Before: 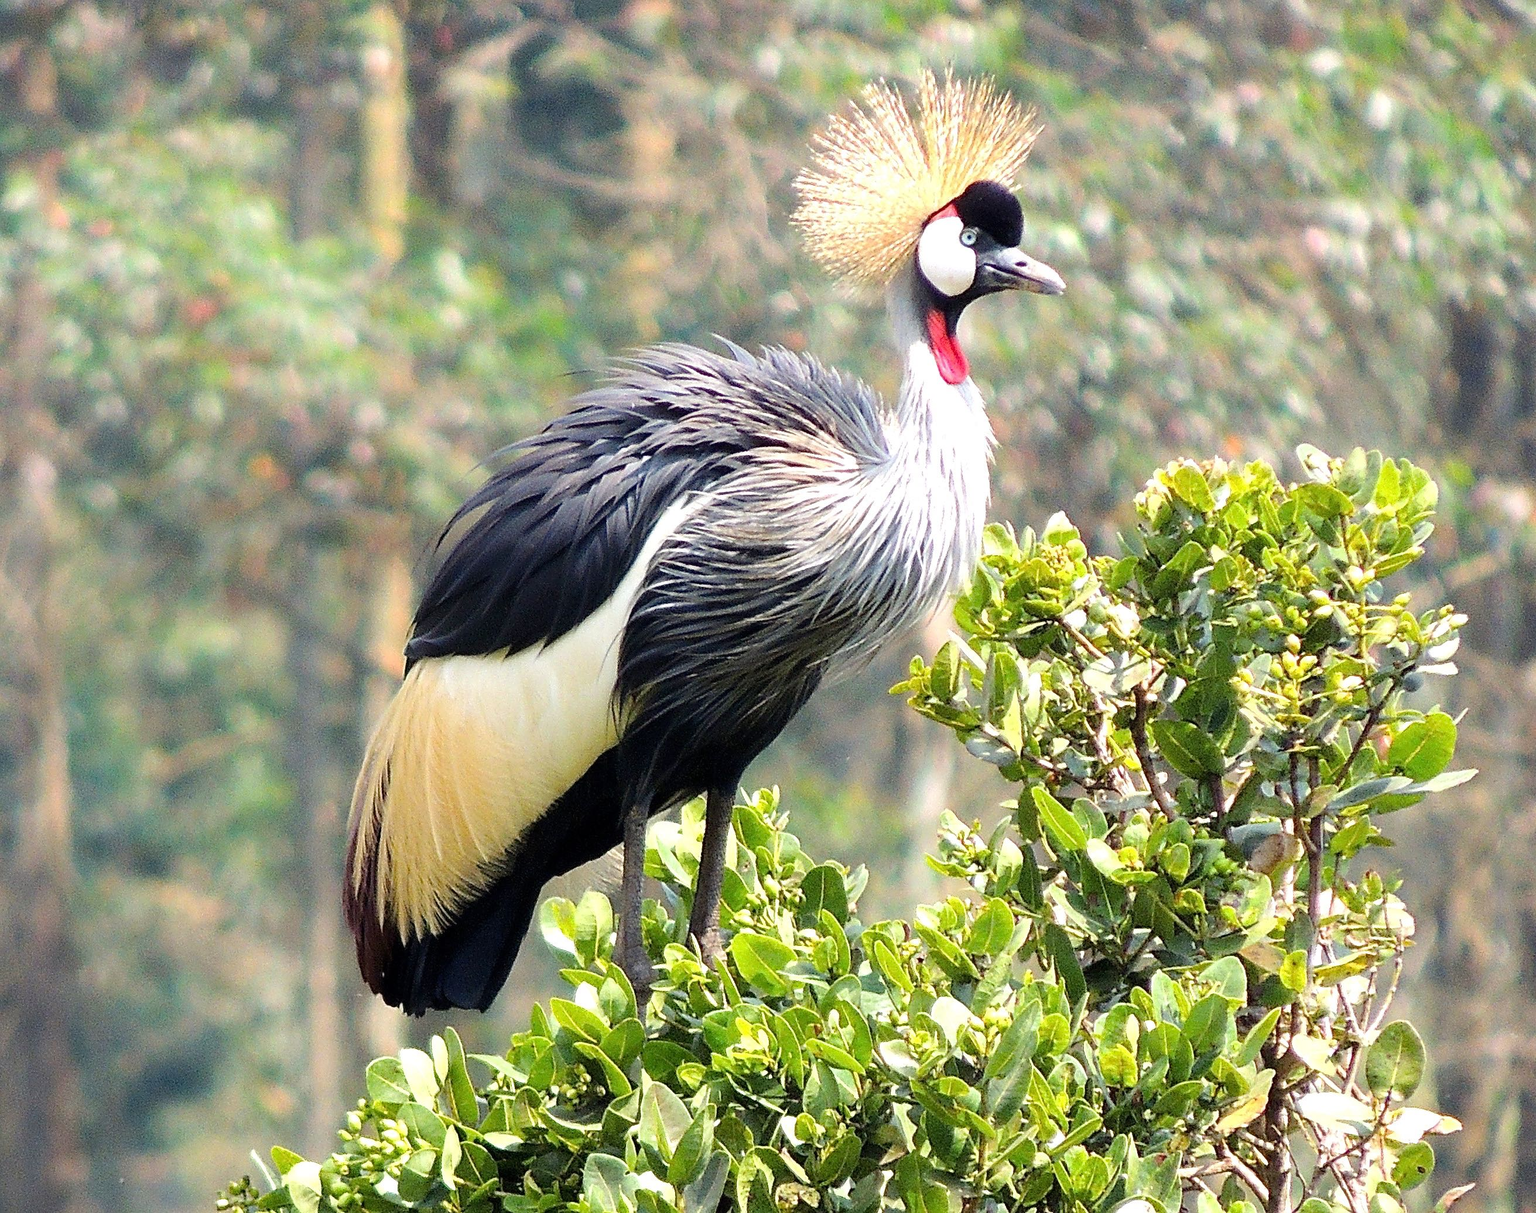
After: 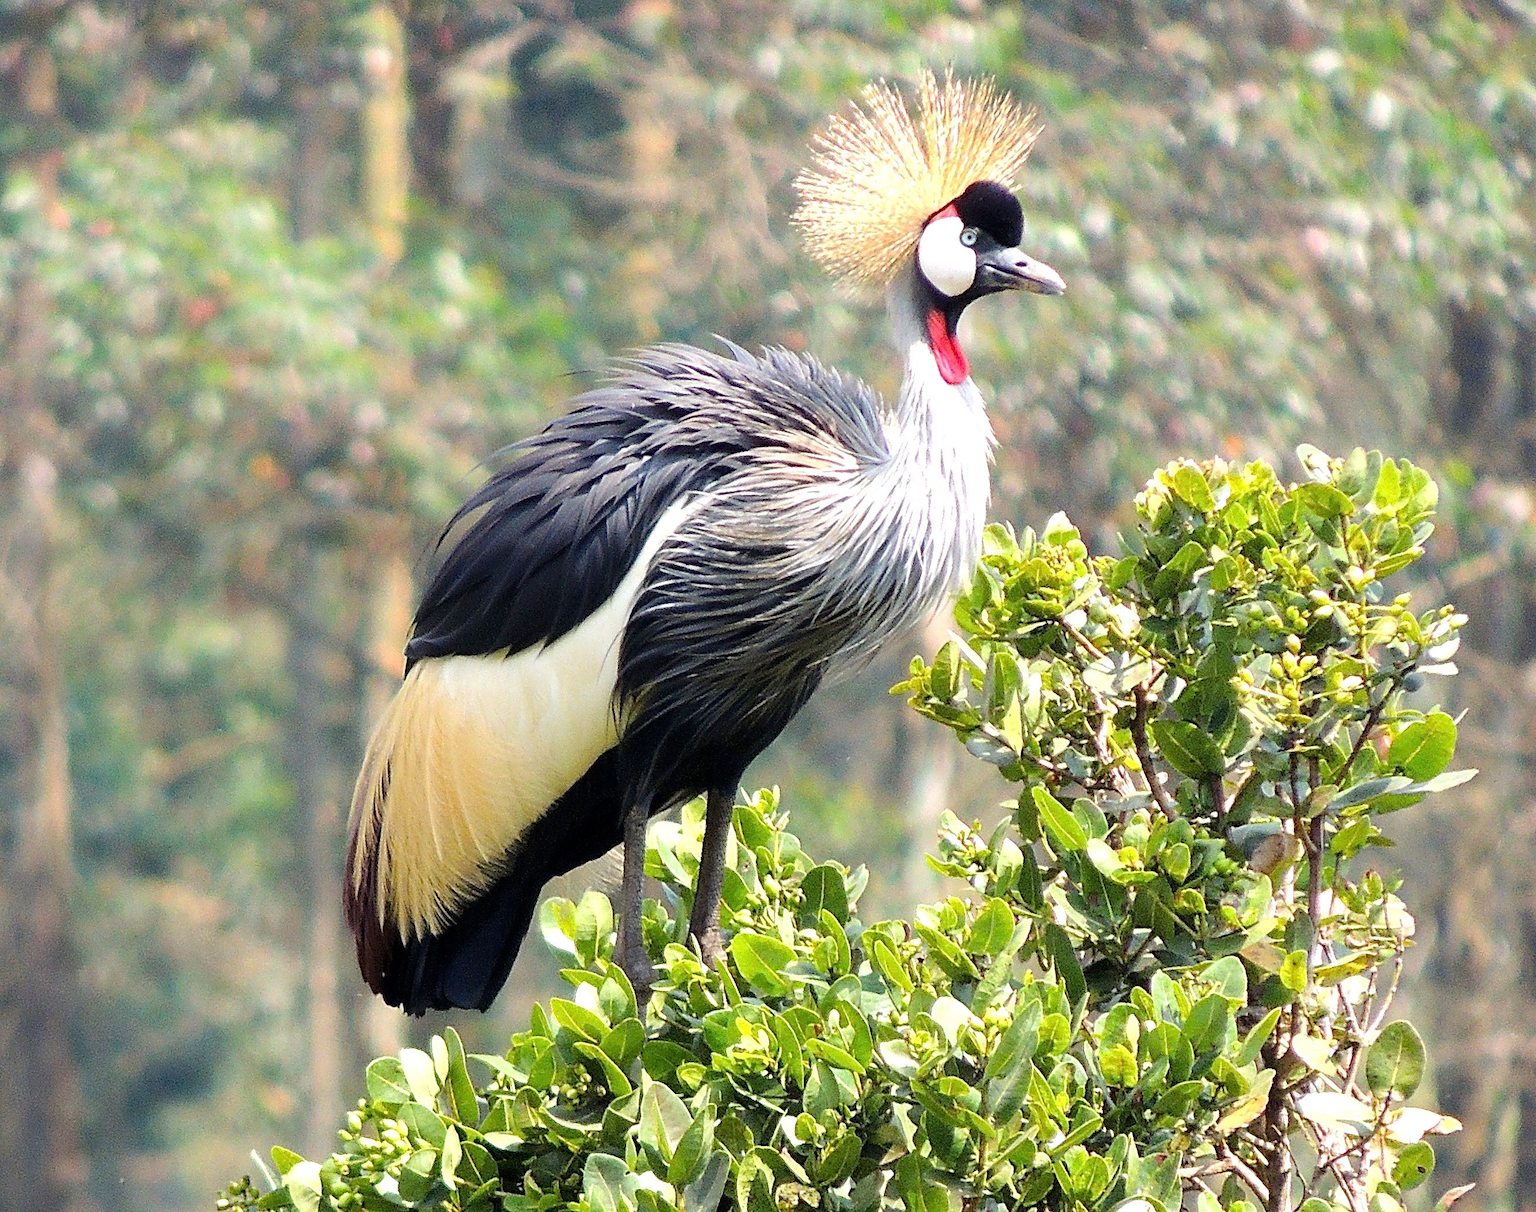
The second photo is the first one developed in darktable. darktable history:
base curve: curves: ch0 [(0, 0) (0.297, 0.298) (1, 1)], preserve colors average RGB
